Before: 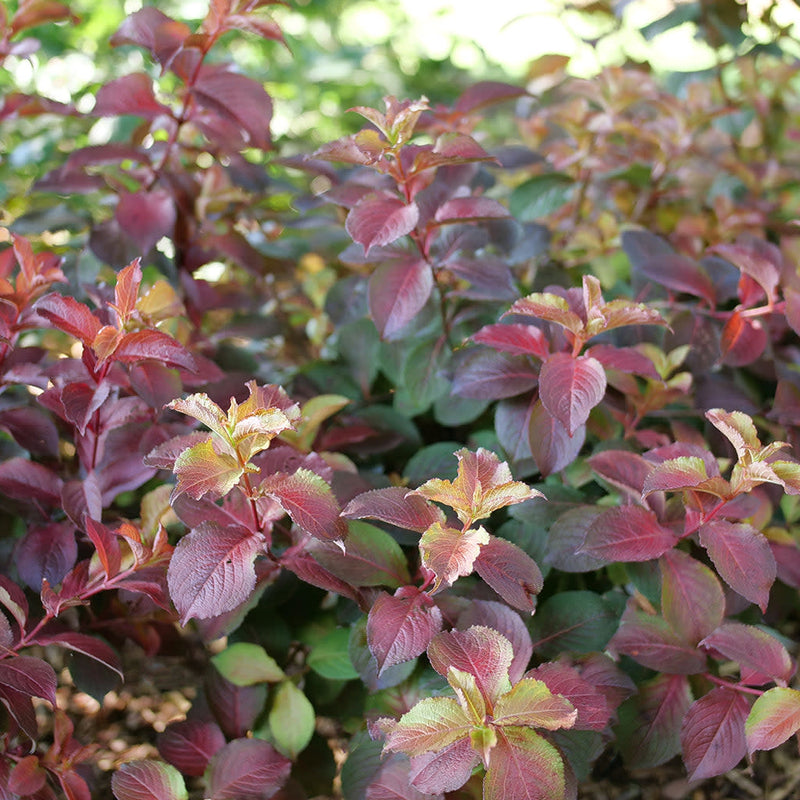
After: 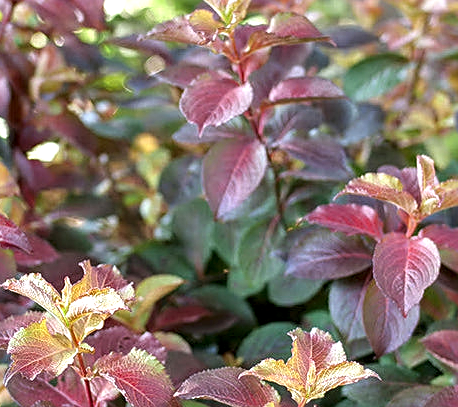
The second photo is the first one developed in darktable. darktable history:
sharpen: on, module defaults
crop: left 20.863%, top 15.062%, right 21.831%, bottom 34.045%
local contrast: detail 130%
tone equalizer: -8 EV -0.418 EV, -7 EV -0.372 EV, -6 EV -0.313 EV, -5 EV -0.213 EV, -3 EV 0.206 EV, -2 EV 0.336 EV, -1 EV 0.386 EV, +0 EV 0.419 EV, smoothing diameter 24.94%, edges refinement/feathering 10.88, preserve details guided filter
contrast brightness saturation: contrast 0.034, brightness -0.039
